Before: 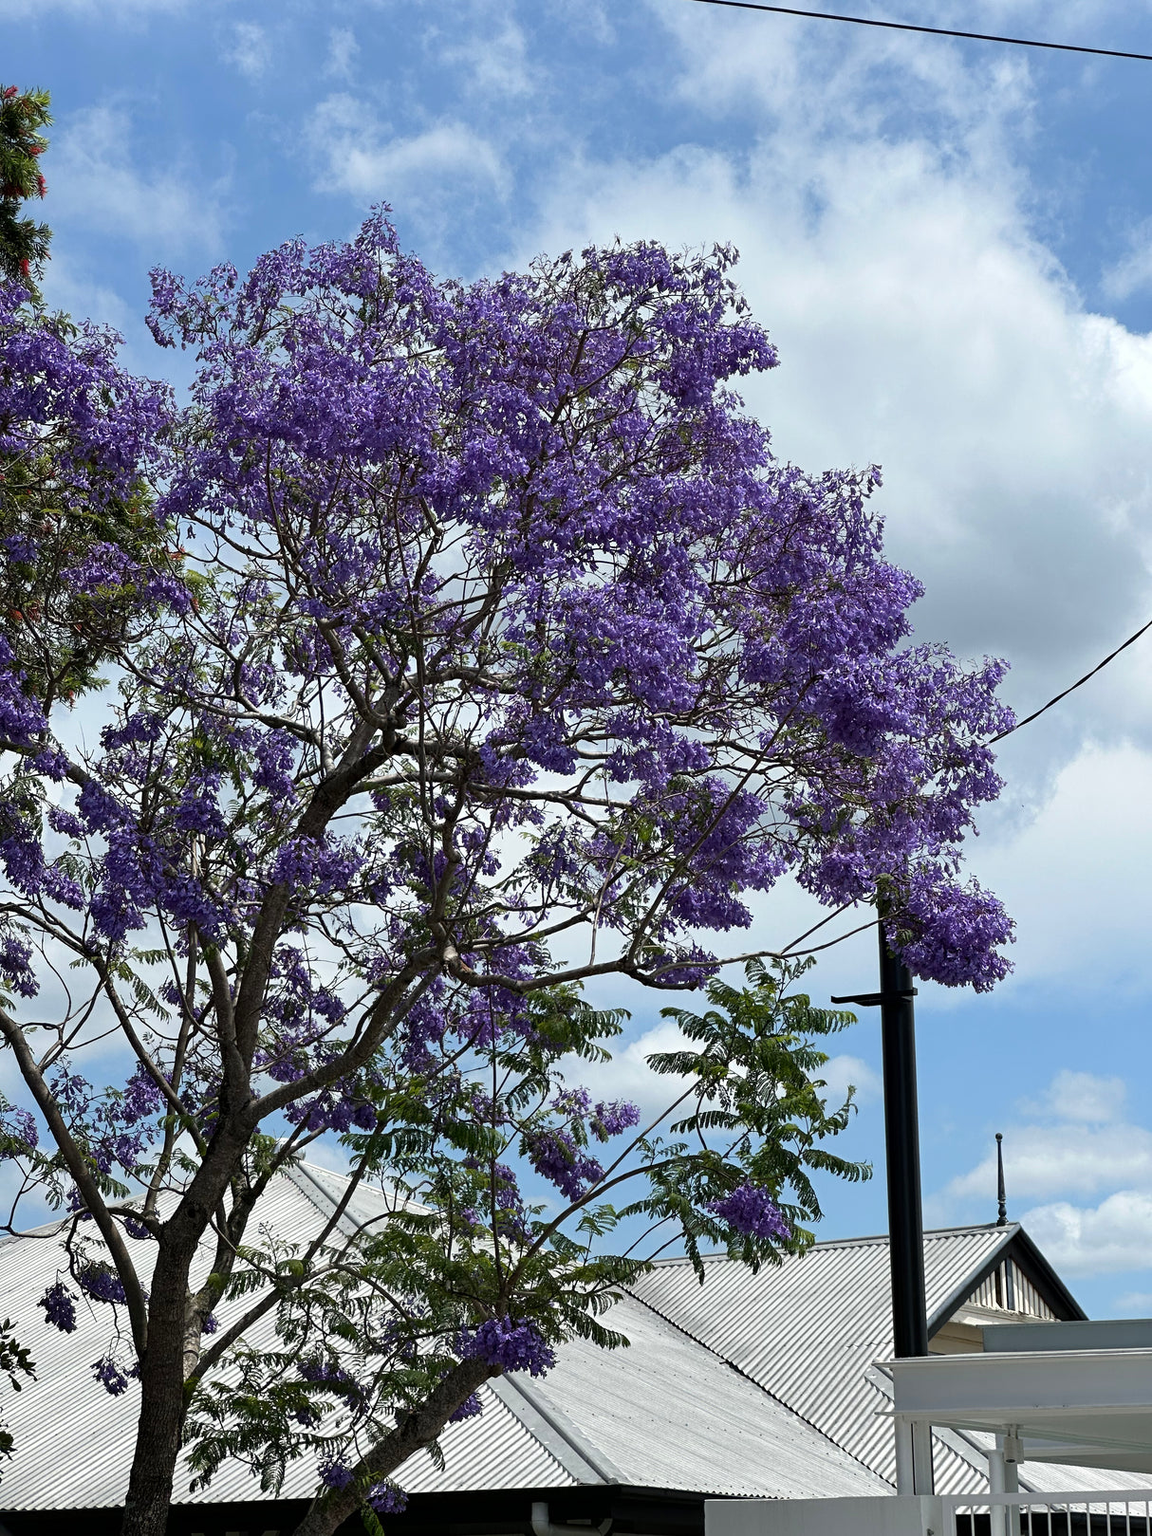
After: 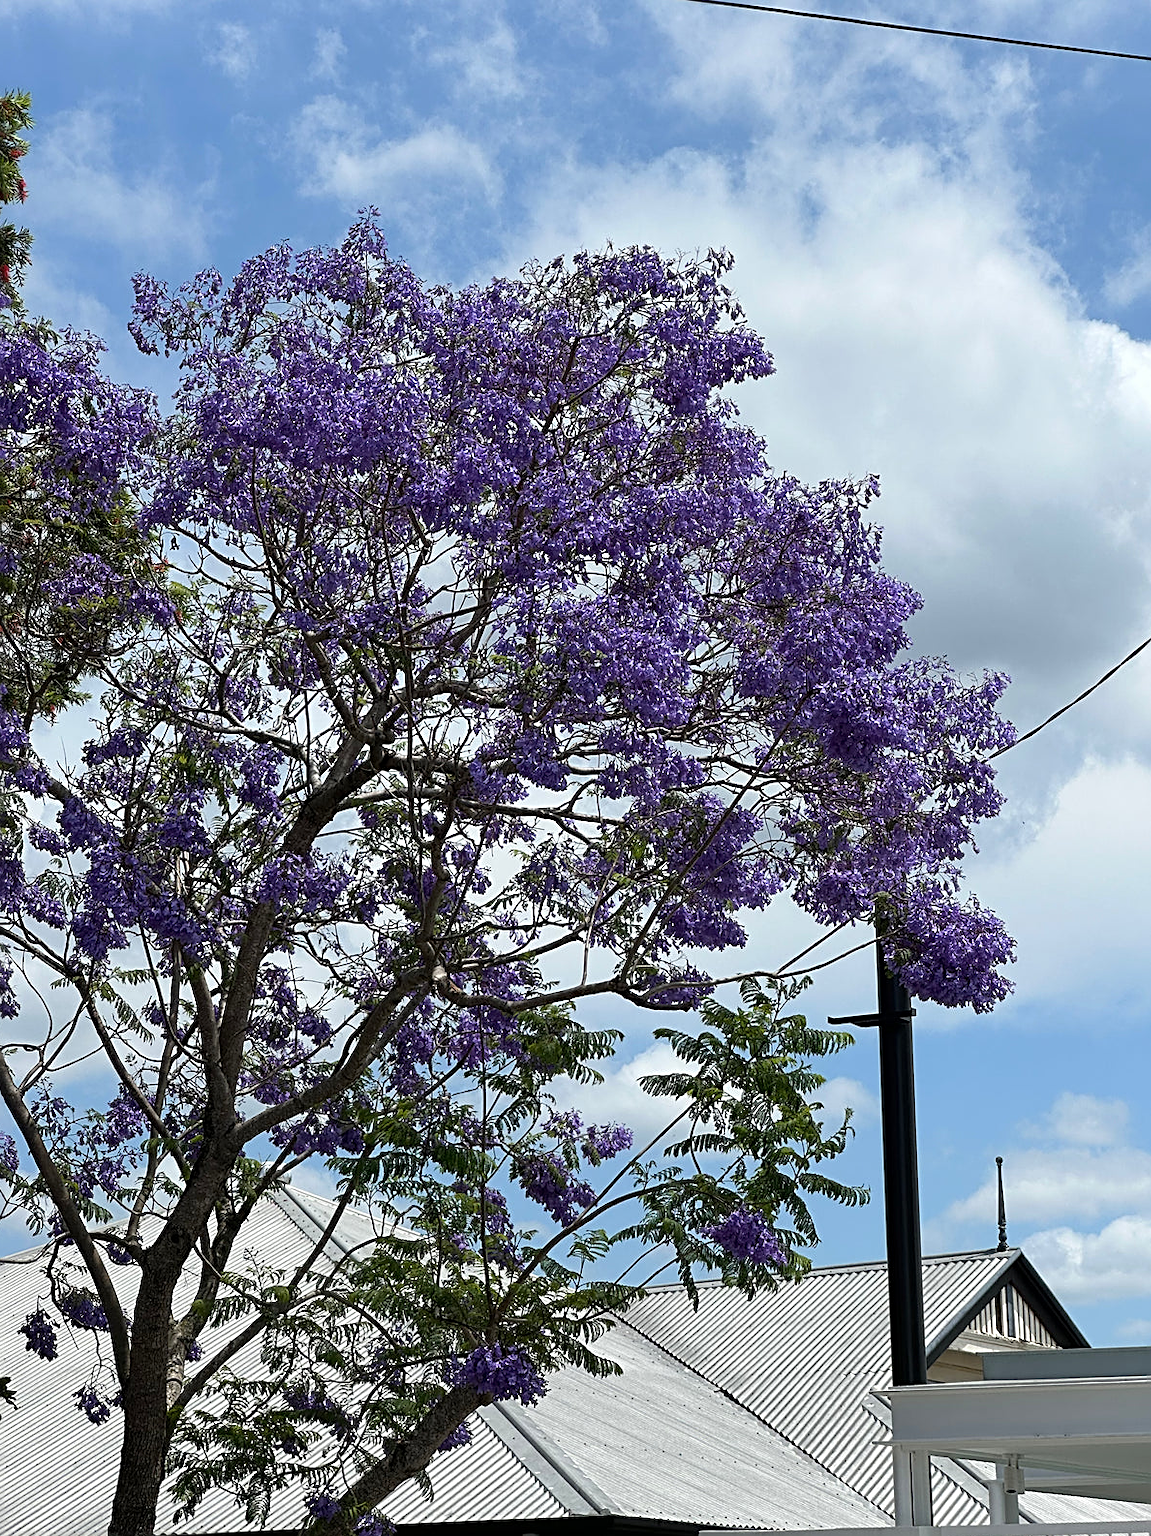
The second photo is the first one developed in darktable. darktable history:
sharpen: on, module defaults
crop: left 1.743%, right 0.268%, bottom 2.011%
